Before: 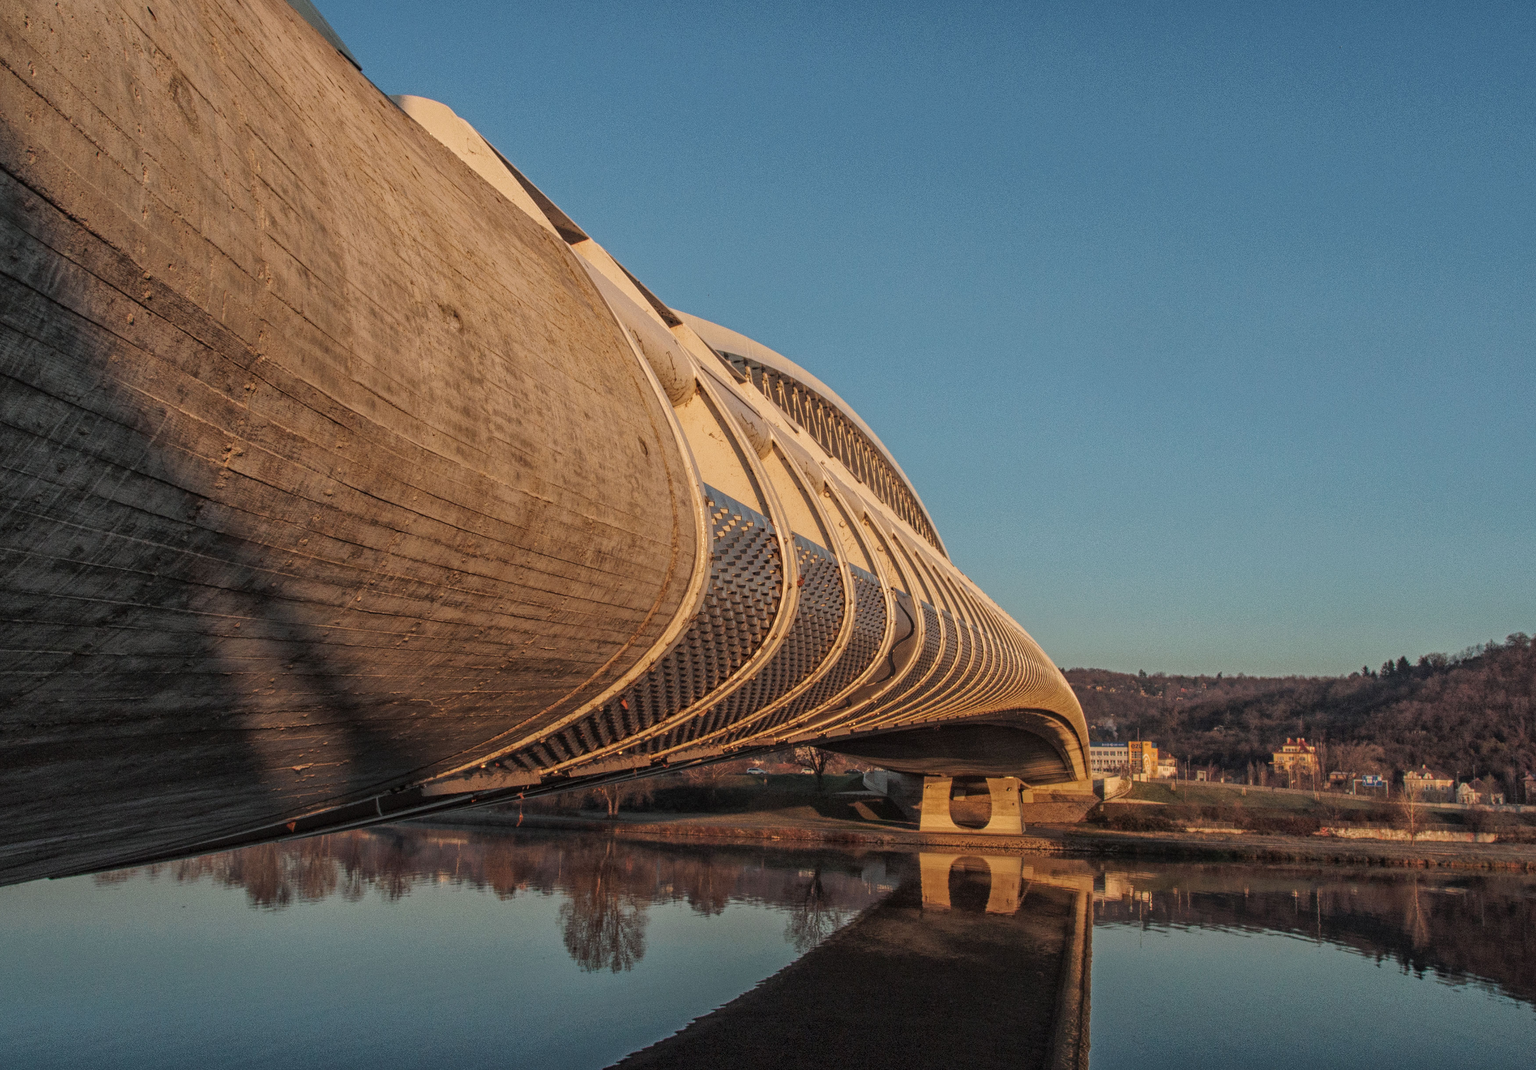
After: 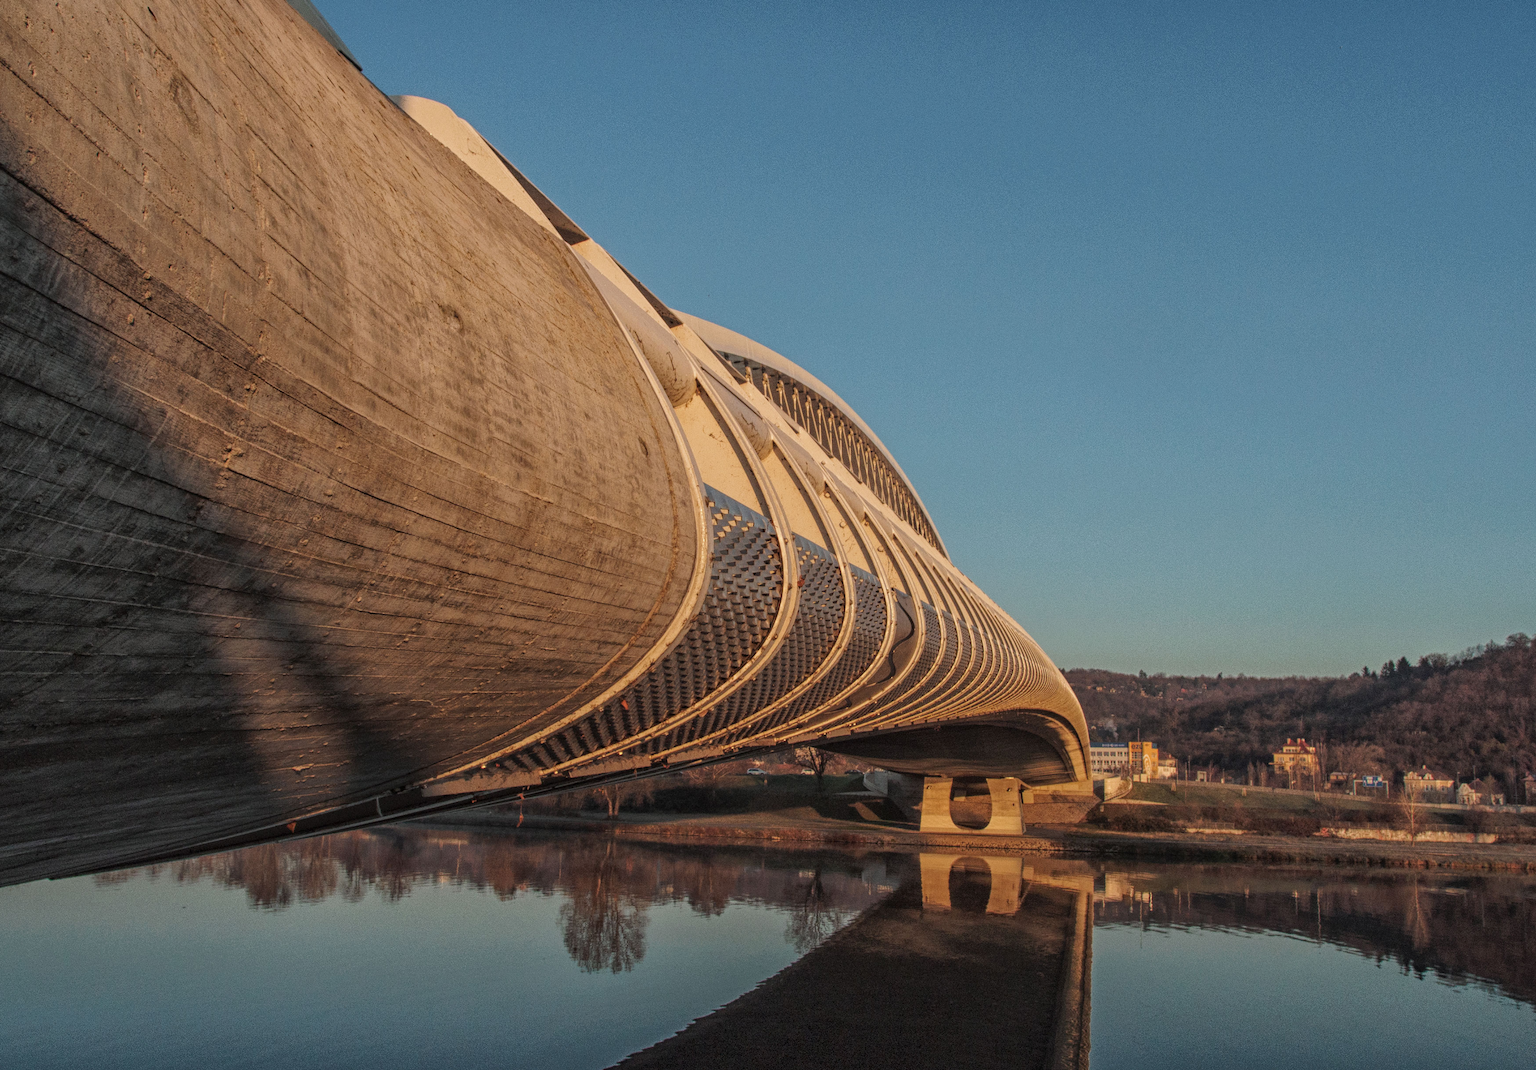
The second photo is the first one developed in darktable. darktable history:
tone equalizer: -7 EV 0.213 EV, -6 EV 0.148 EV, -5 EV 0.114 EV, -4 EV 0.023 EV, -2 EV -0.024 EV, -1 EV -0.042 EV, +0 EV -0.09 EV
